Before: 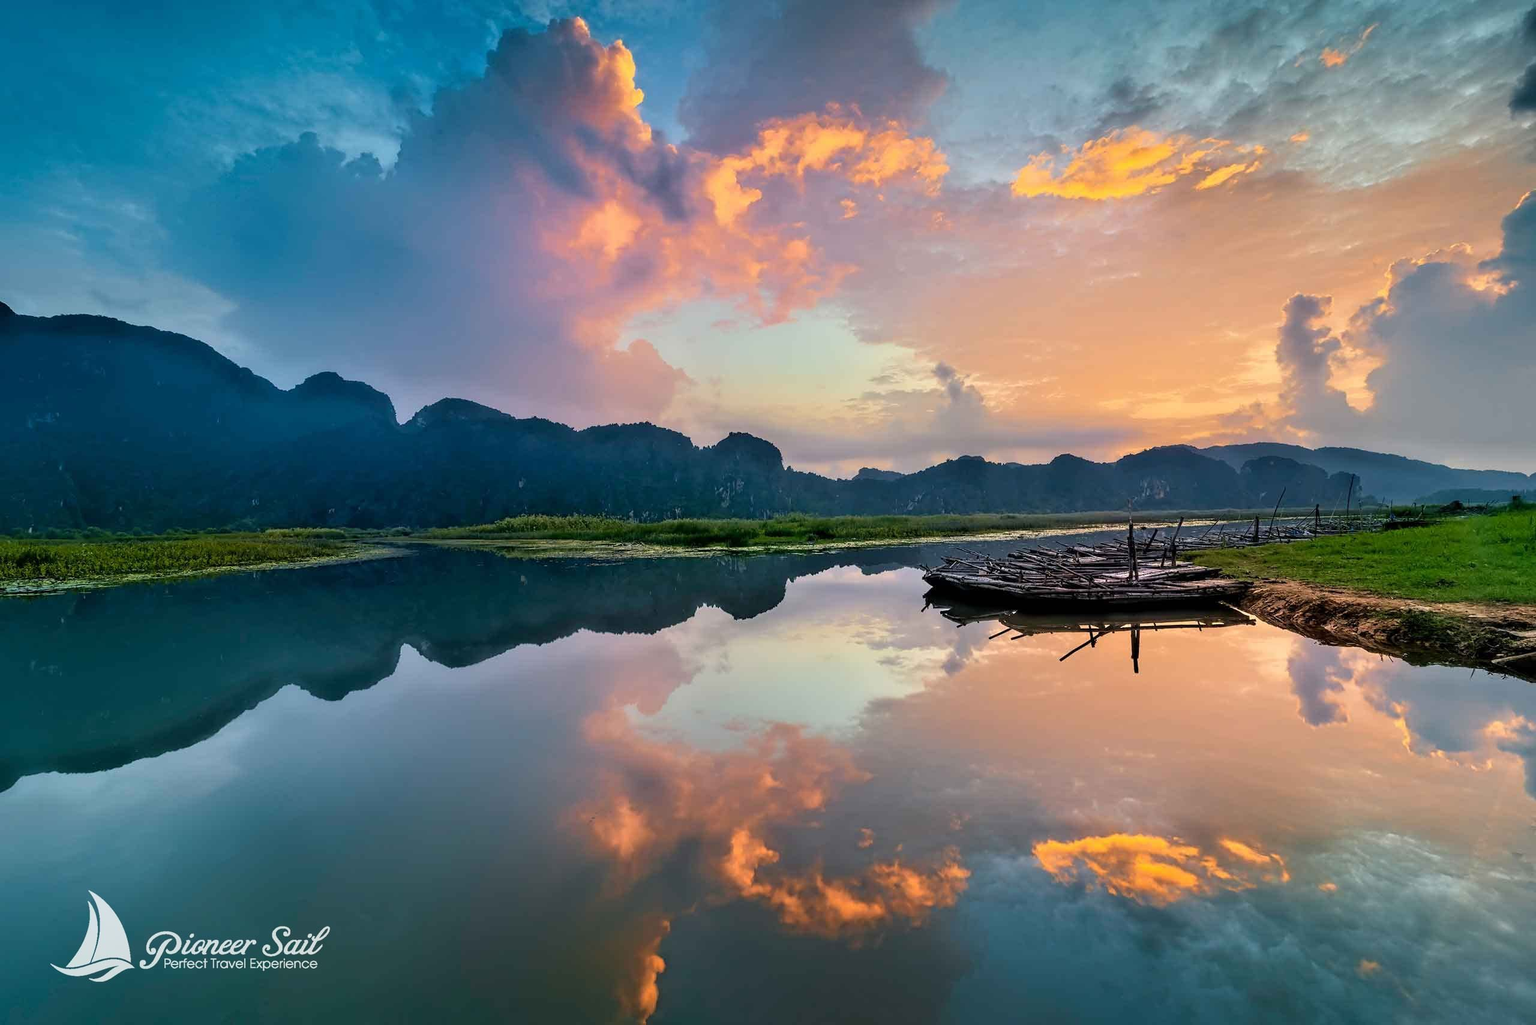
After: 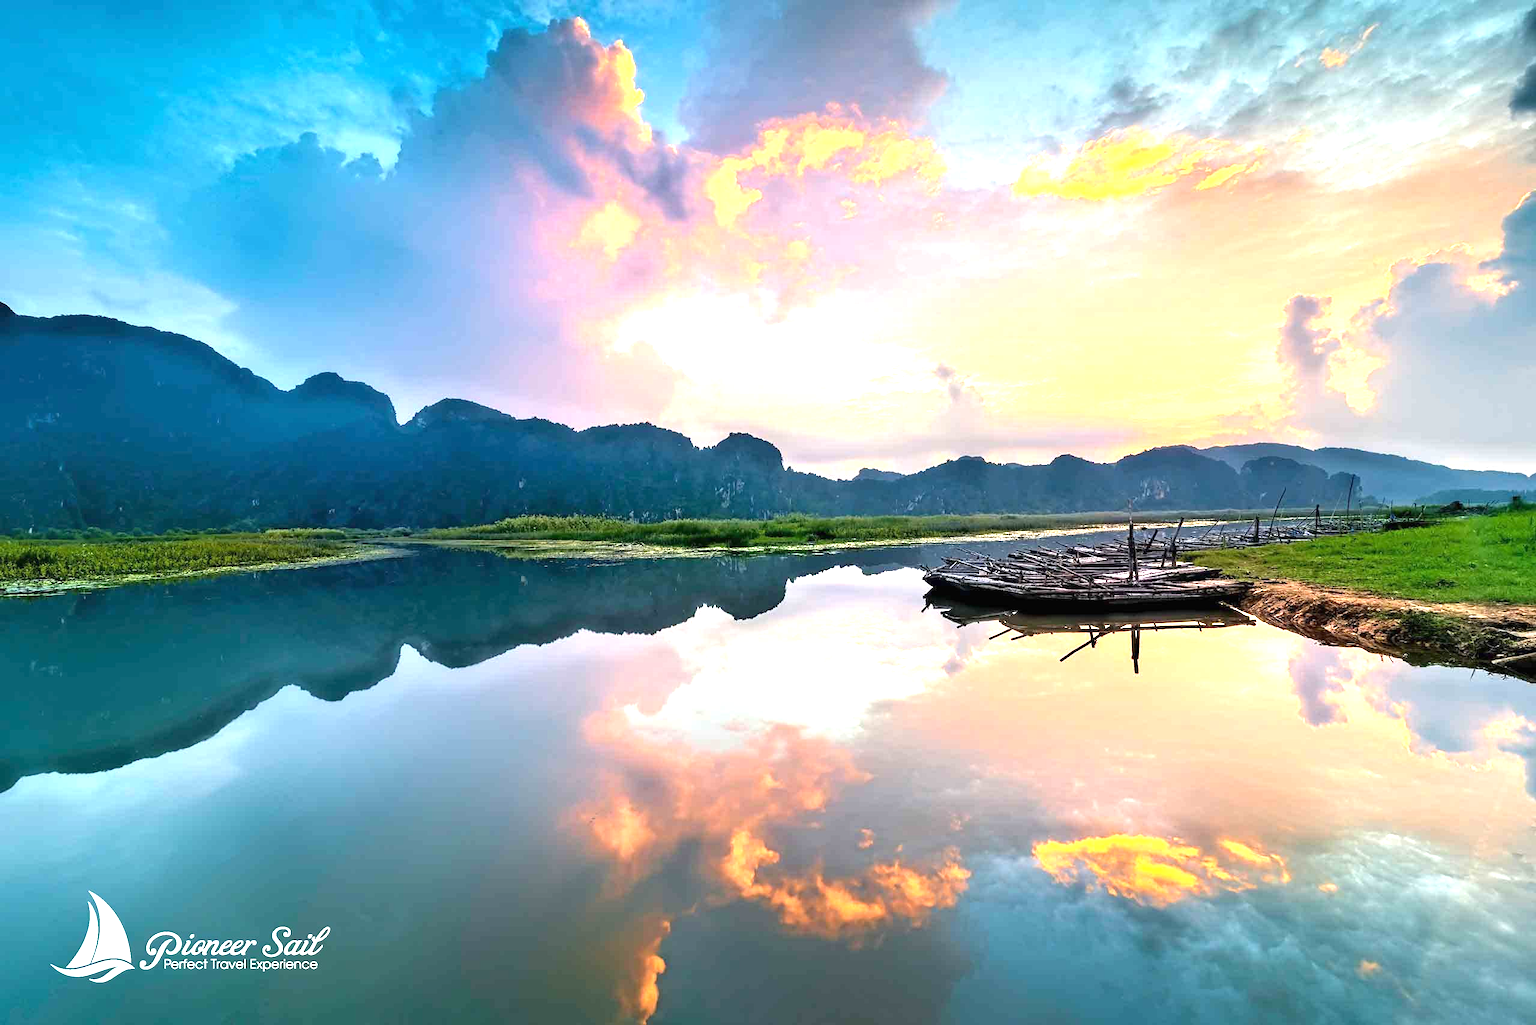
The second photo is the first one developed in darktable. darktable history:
exposure: black level correction 0, exposure 1.382 EV, compensate highlight preservation false
